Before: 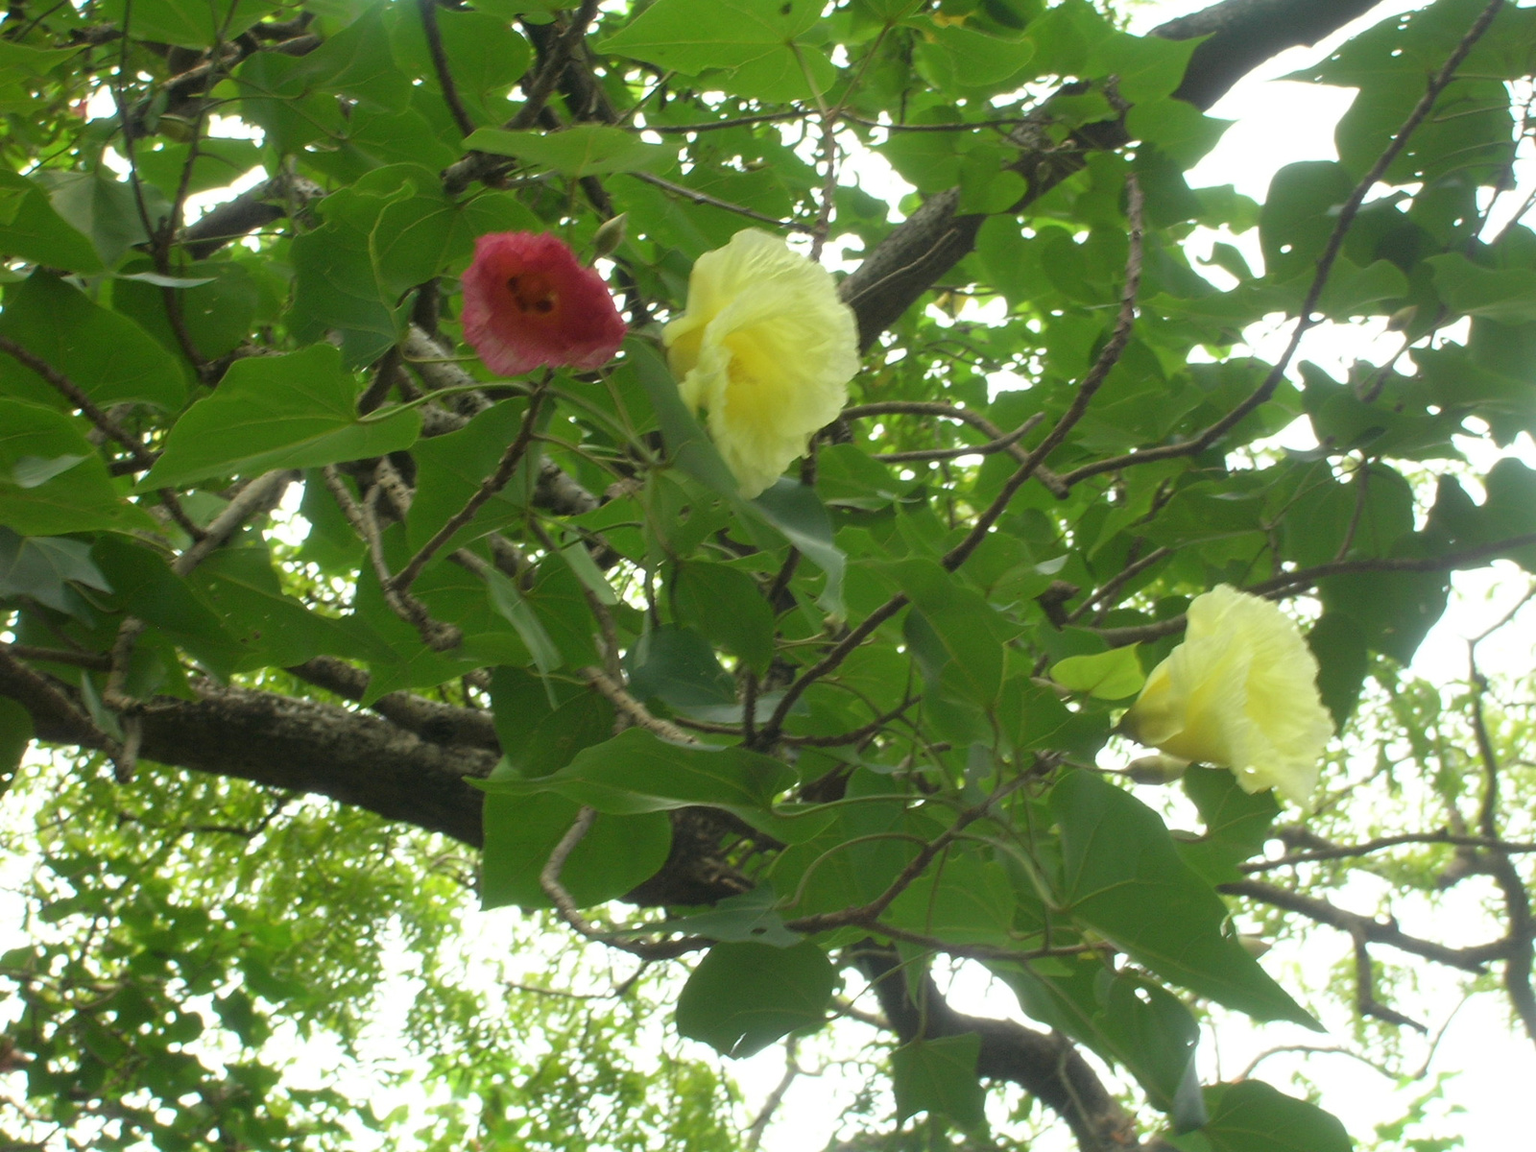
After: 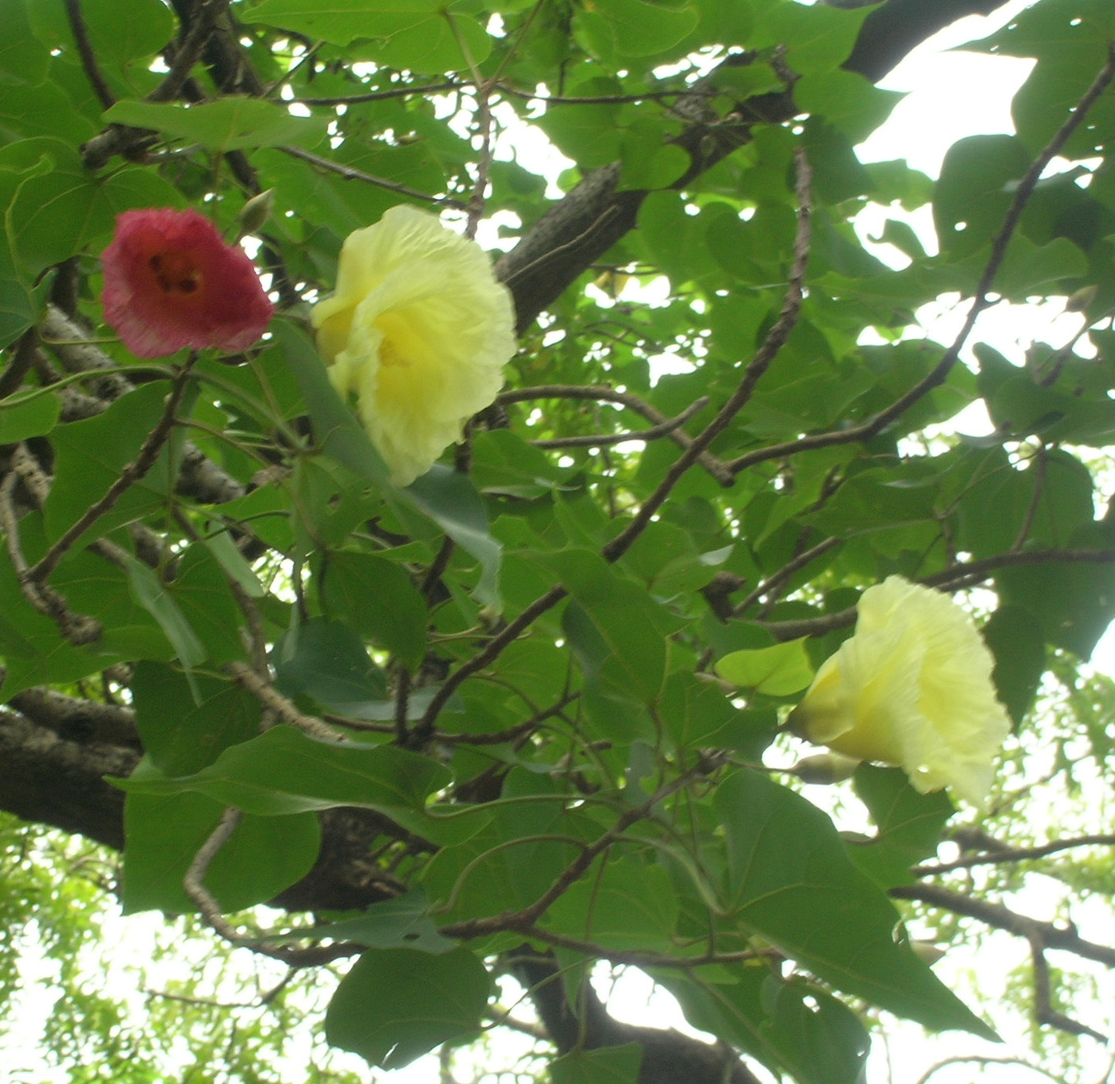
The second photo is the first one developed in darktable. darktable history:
crop and rotate: left 23.697%, top 2.808%, right 6.603%, bottom 6.847%
